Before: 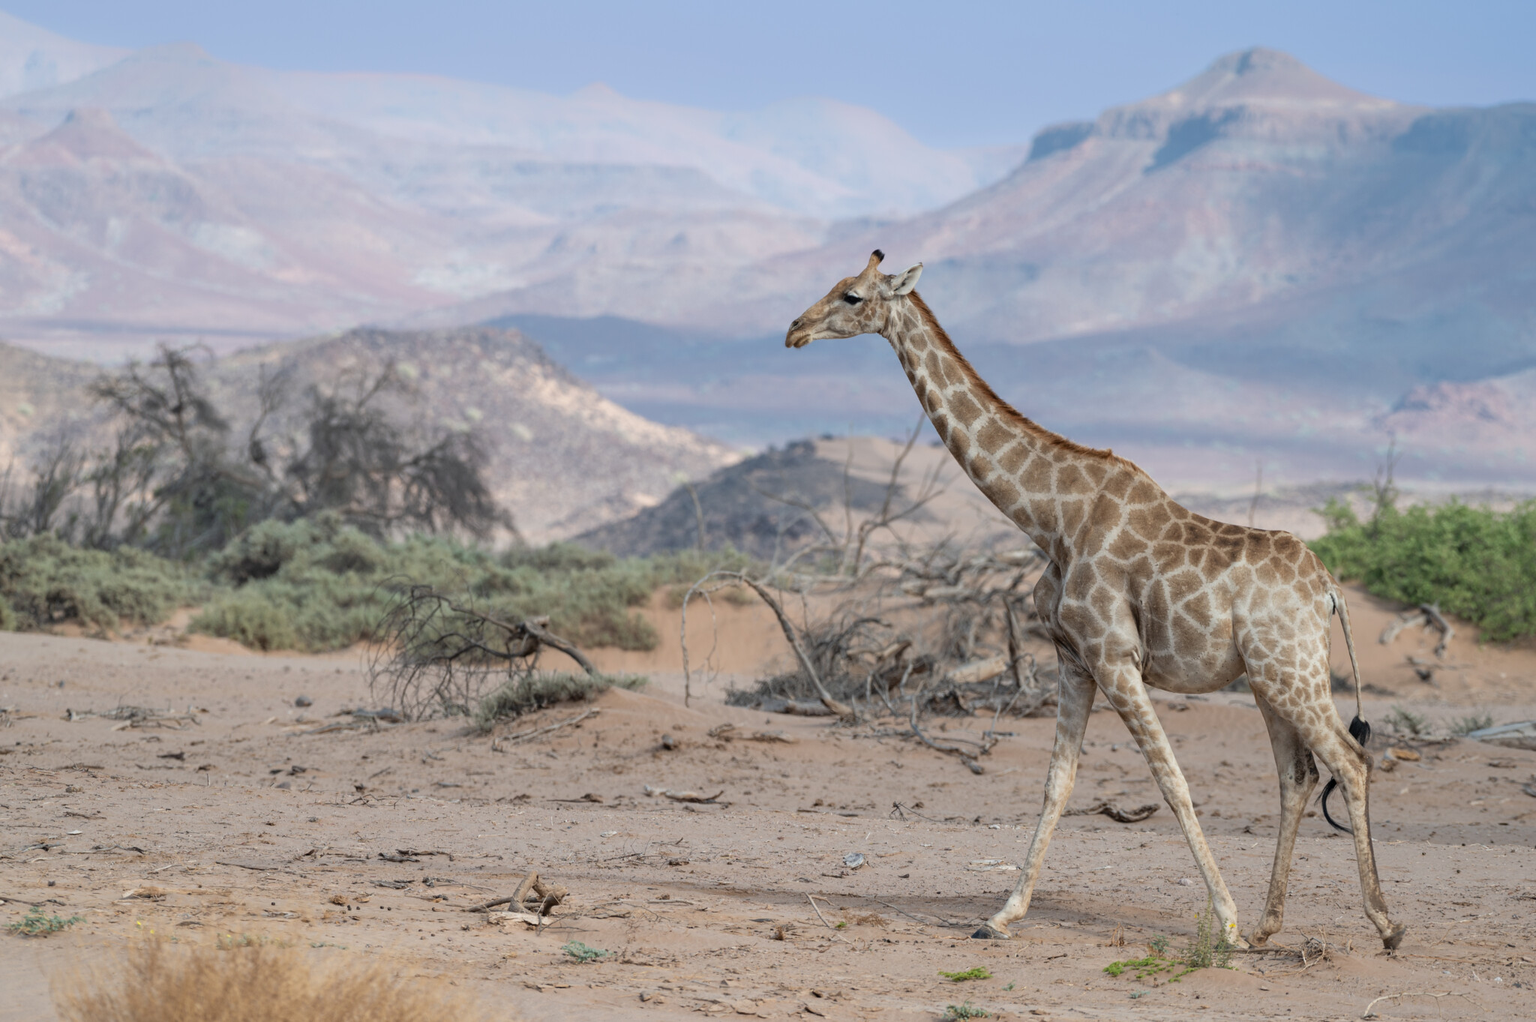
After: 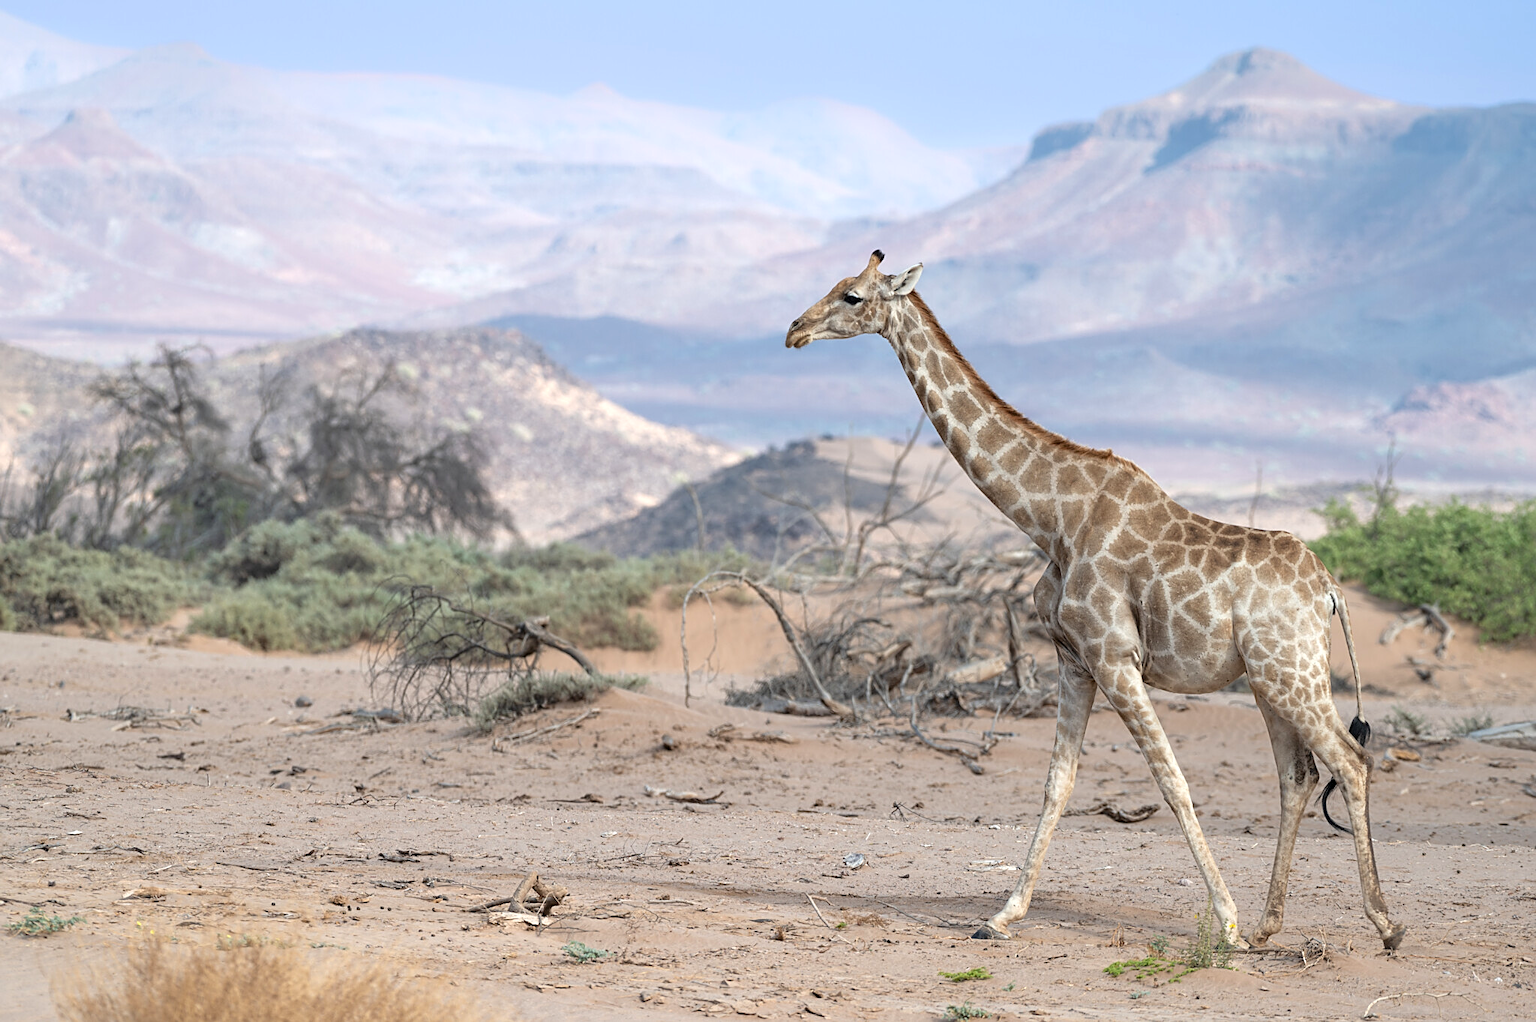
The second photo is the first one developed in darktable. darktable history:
tone equalizer: -8 EV -1.84 EV, -7 EV -1.16 EV, -6 EV -1.62 EV, smoothing diameter 25%, edges refinement/feathering 10, preserve details guided filter
exposure: black level correction 0, exposure 0.5 EV, compensate highlight preservation false
sharpen: on, module defaults
